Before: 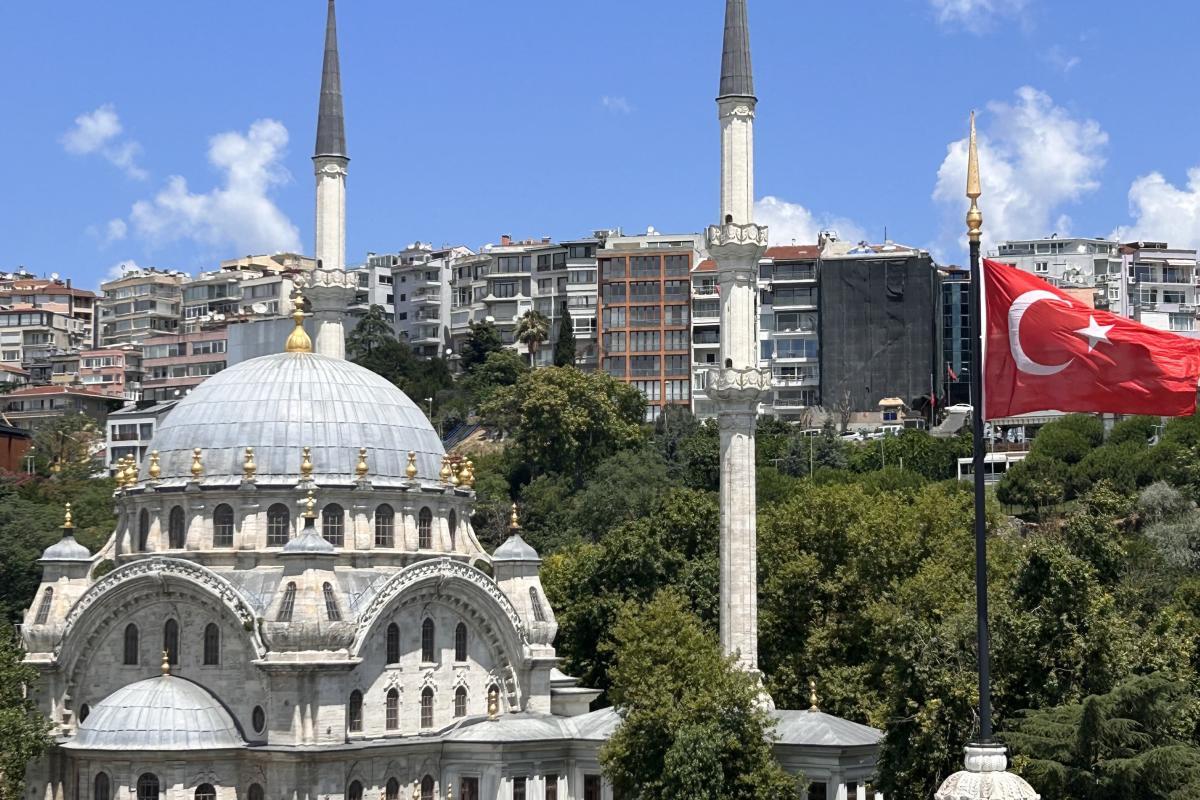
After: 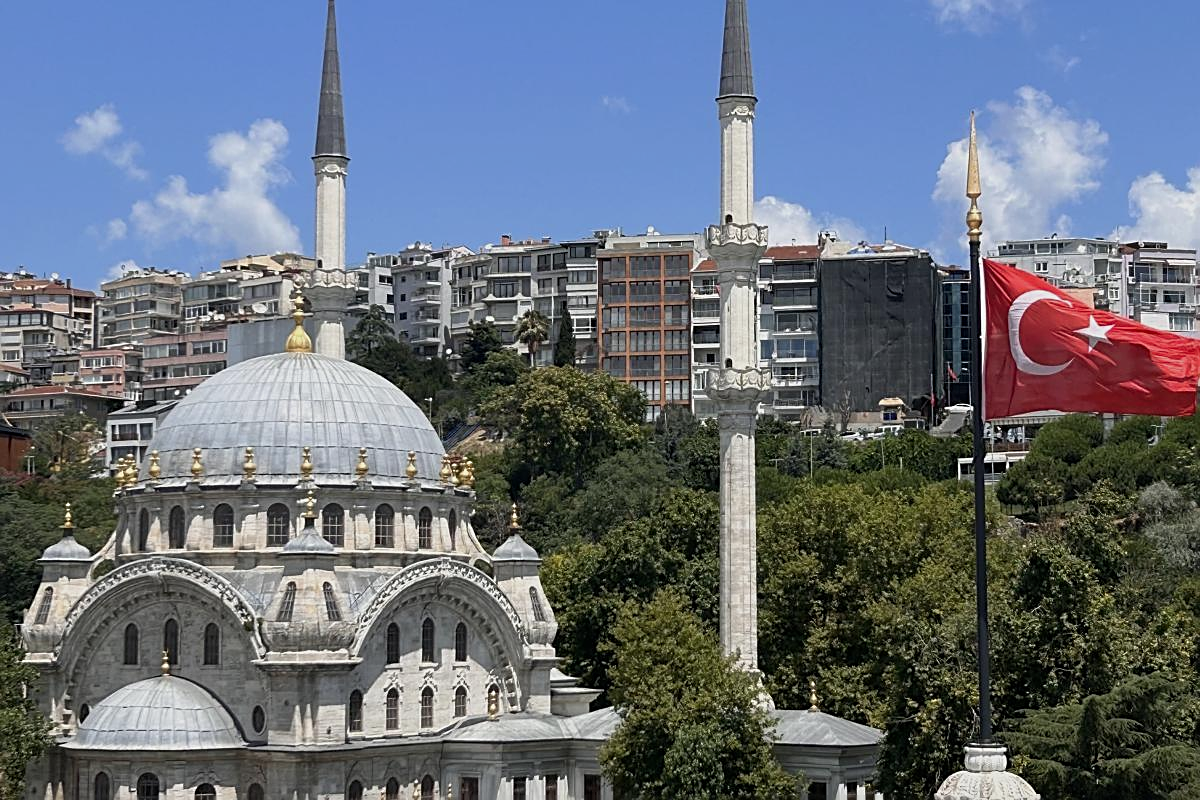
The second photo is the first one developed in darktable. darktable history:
exposure: exposure -0.36 EV, compensate highlight preservation false
sharpen: on, module defaults
